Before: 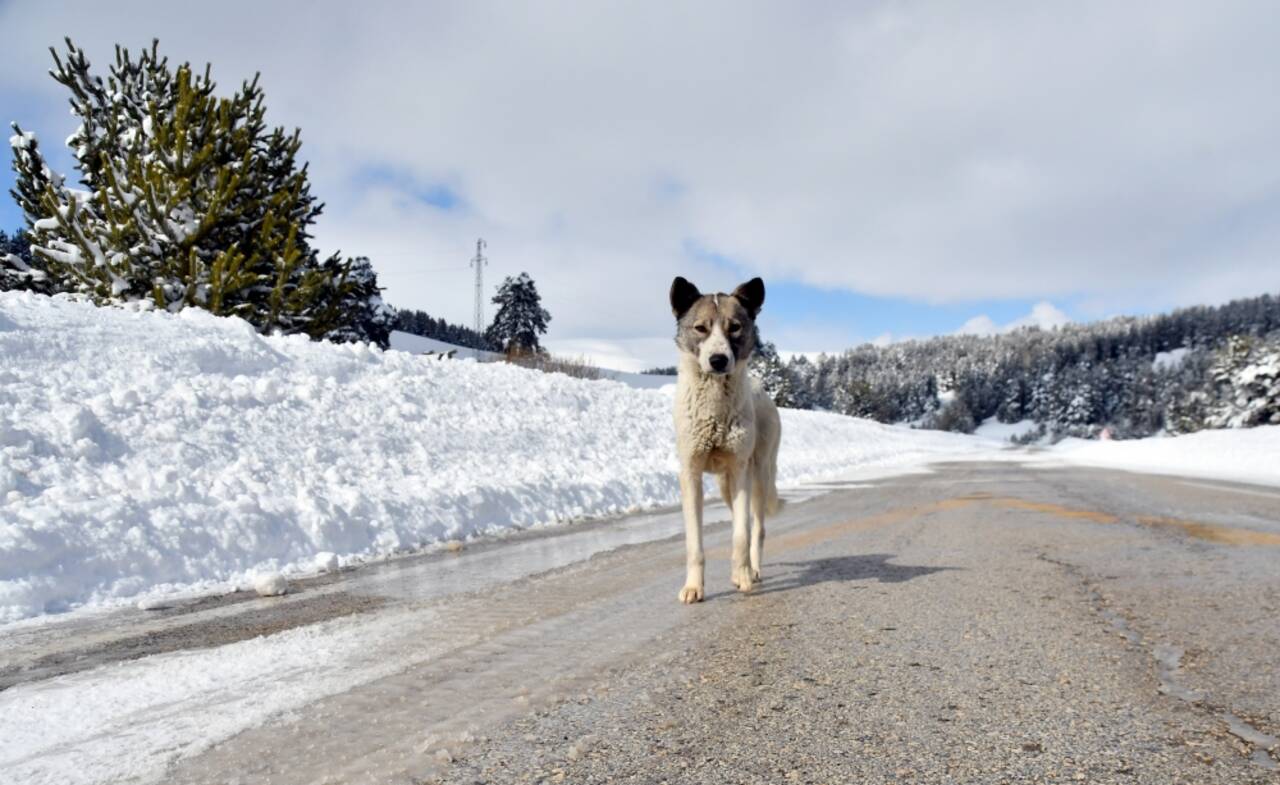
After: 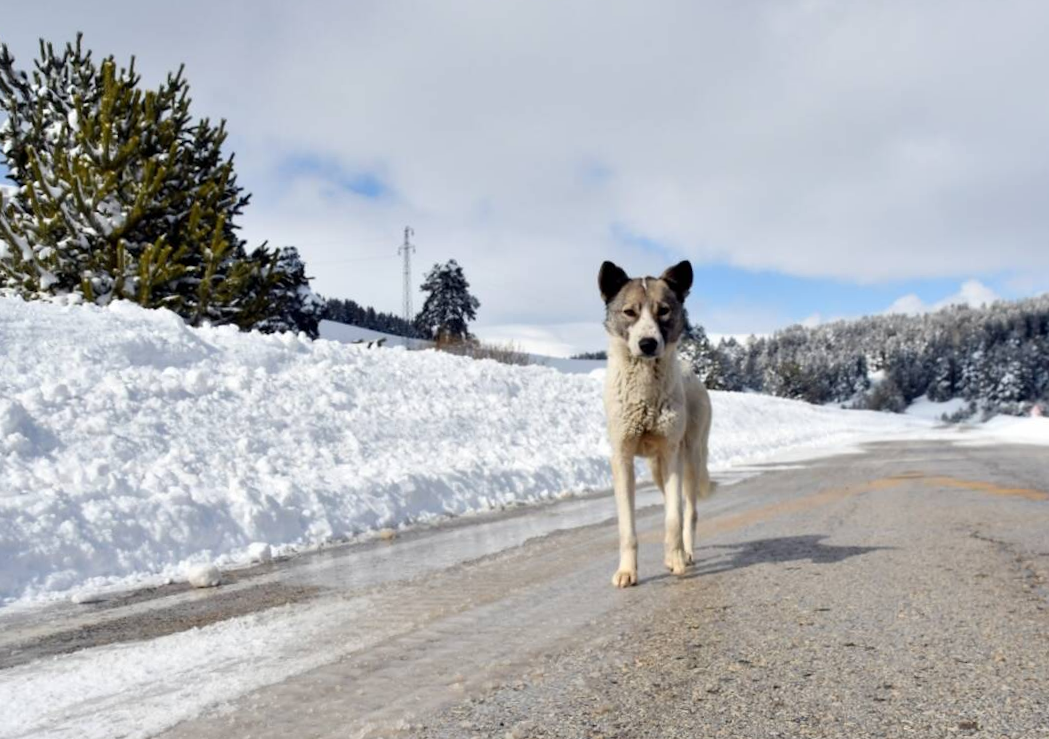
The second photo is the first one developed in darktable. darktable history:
crop and rotate: angle 1°, left 4.281%, top 0.642%, right 11.383%, bottom 2.486%
levels: mode automatic
